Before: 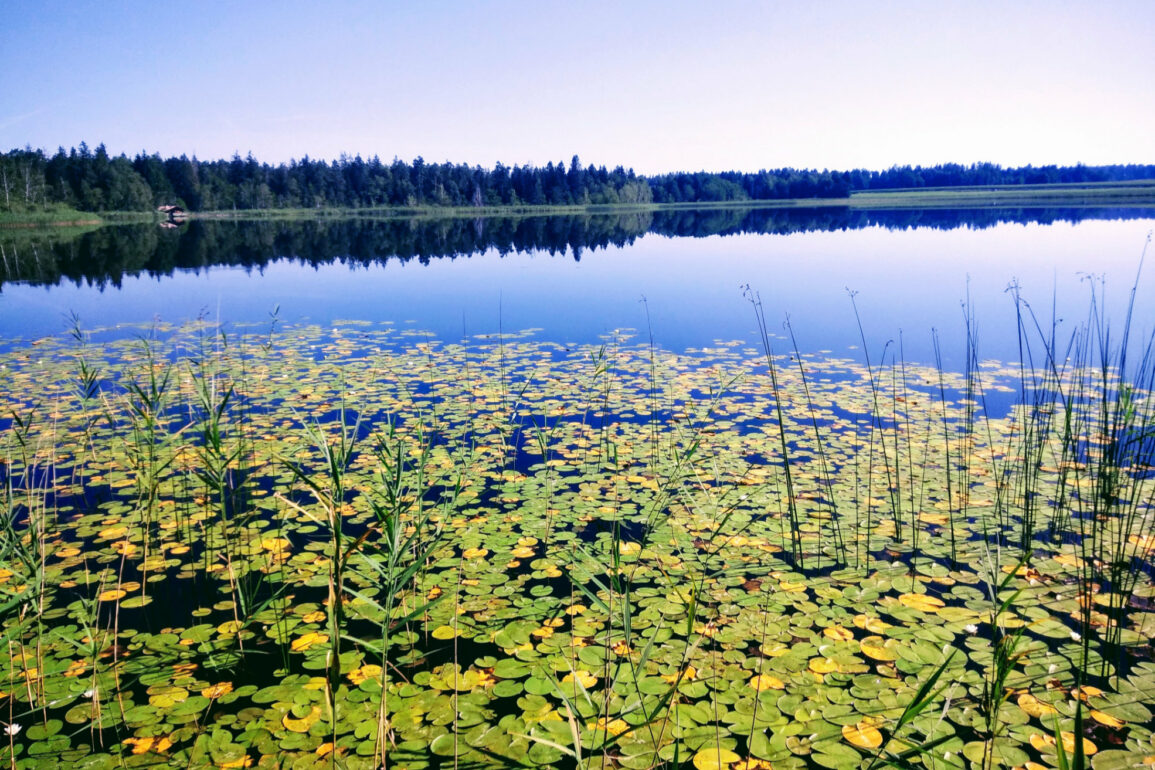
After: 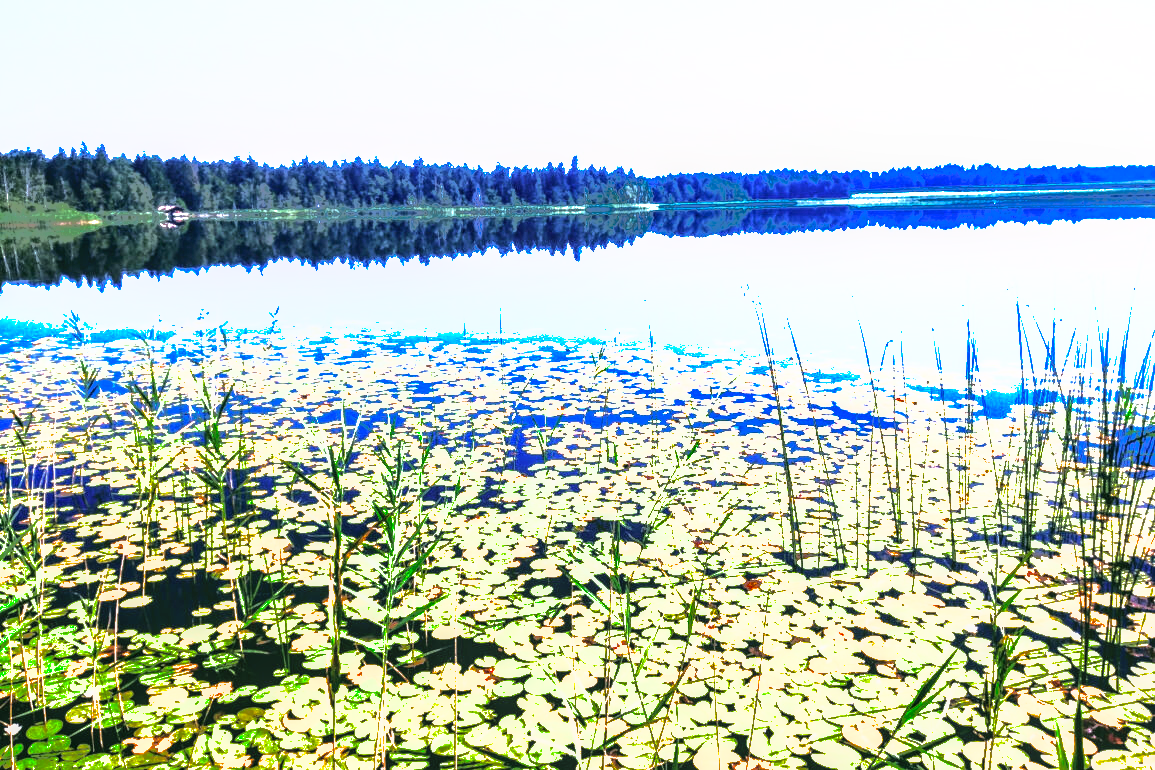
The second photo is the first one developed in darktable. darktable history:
exposure: black level correction 0, exposure 1.379 EV, compensate exposure bias true, compensate highlight preservation false
local contrast: on, module defaults
tone equalizer: -8 EV -0.75 EV, -7 EV -0.7 EV, -6 EV -0.6 EV, -5 EV -0.4 EV, -3 EV 0.4 EV, -2 EV 0.6 EV, -1 EV 0.7 EV, +0 EV 0.75 EV, edges refinement/feathering 500, mask exposure compensation -1.57 EV, preserve details no
shadows and highlights: shadows 25, highlights -70
